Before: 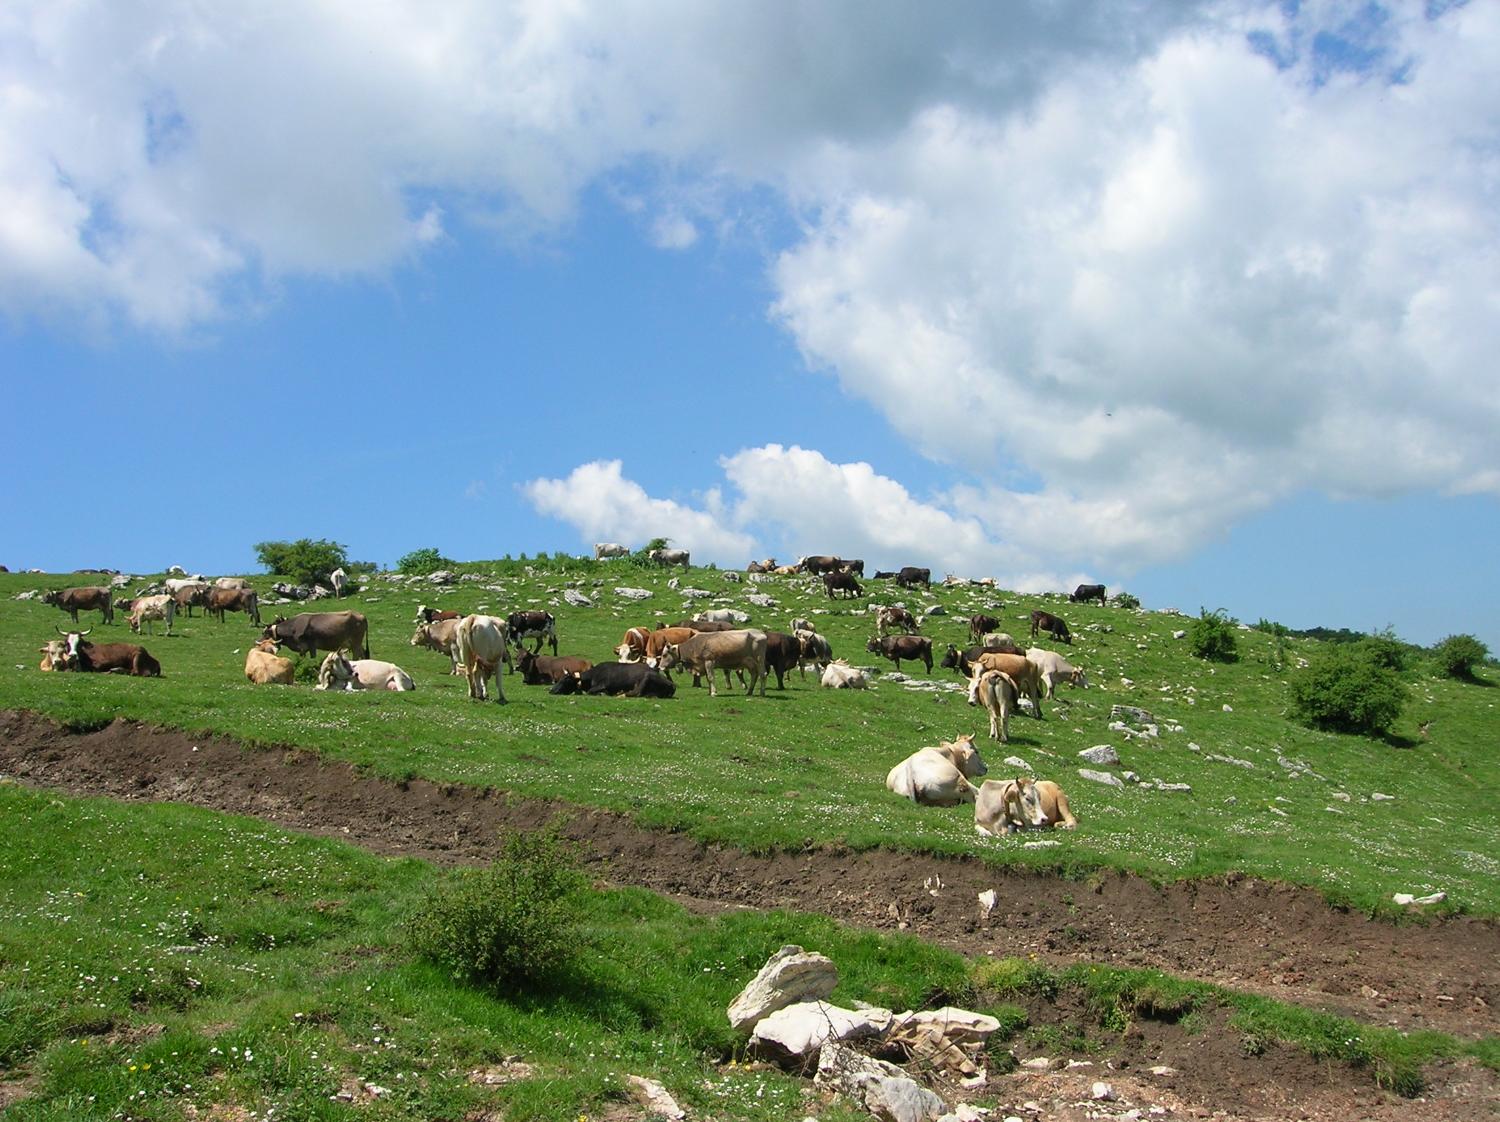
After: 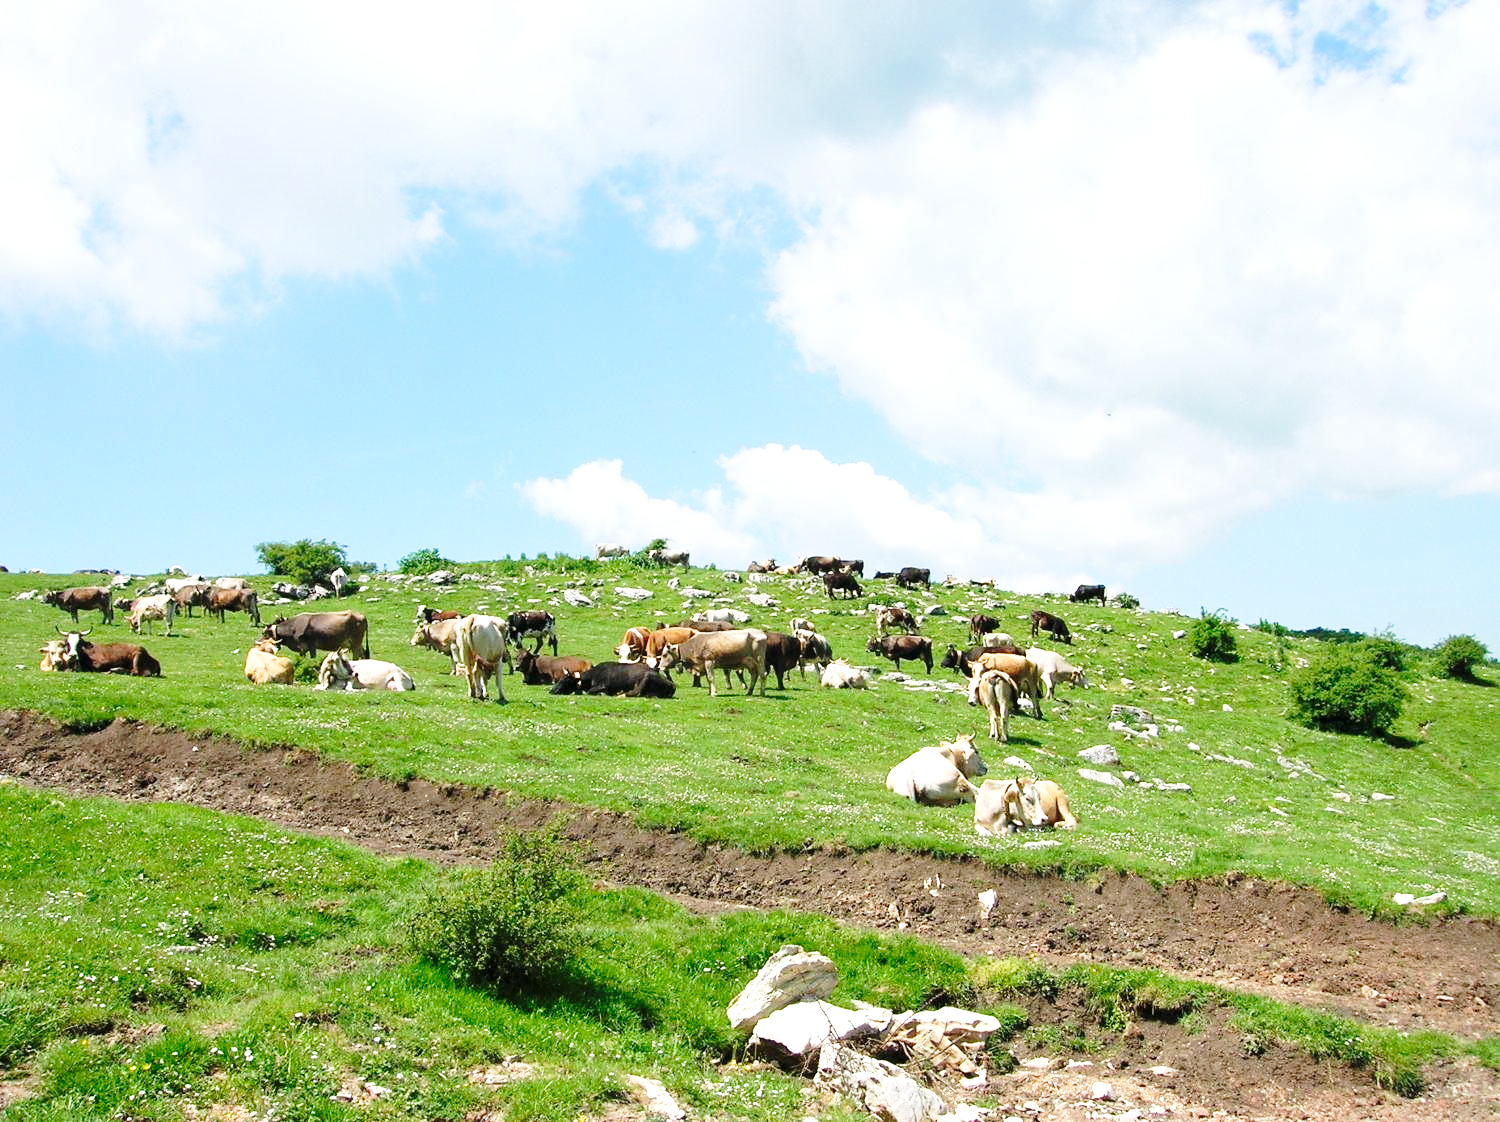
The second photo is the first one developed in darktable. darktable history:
exposure: black level correction 0, exposure 0.5 EV, compensate exposure bias true, compensate highlight preservation false
base curve: curves: ch0 [(0, 0) (0.028, 0.03) (0.121, 0.232) (0.46, 0.748) (0.859, 0.968) (1, 1)], preserve colors none
contrast equalizer: octaves 7, y [[0.6 ×6], [0.55 ×6], [0 ×6], [0 ×6], [0 ×6]], mix 0.15
